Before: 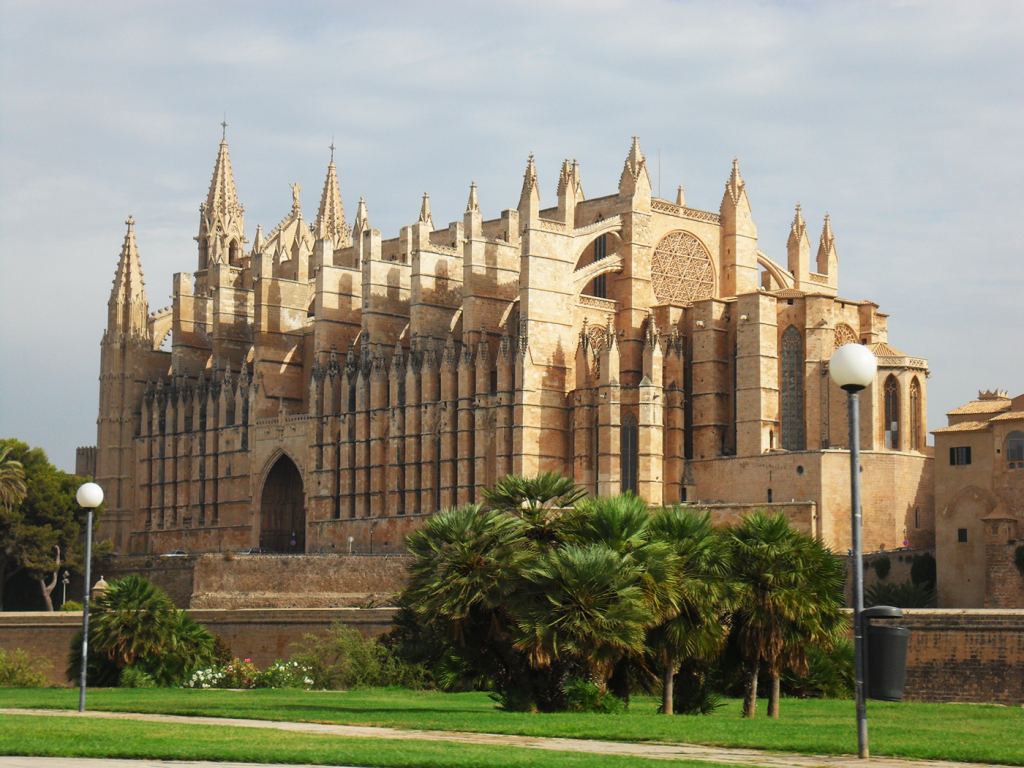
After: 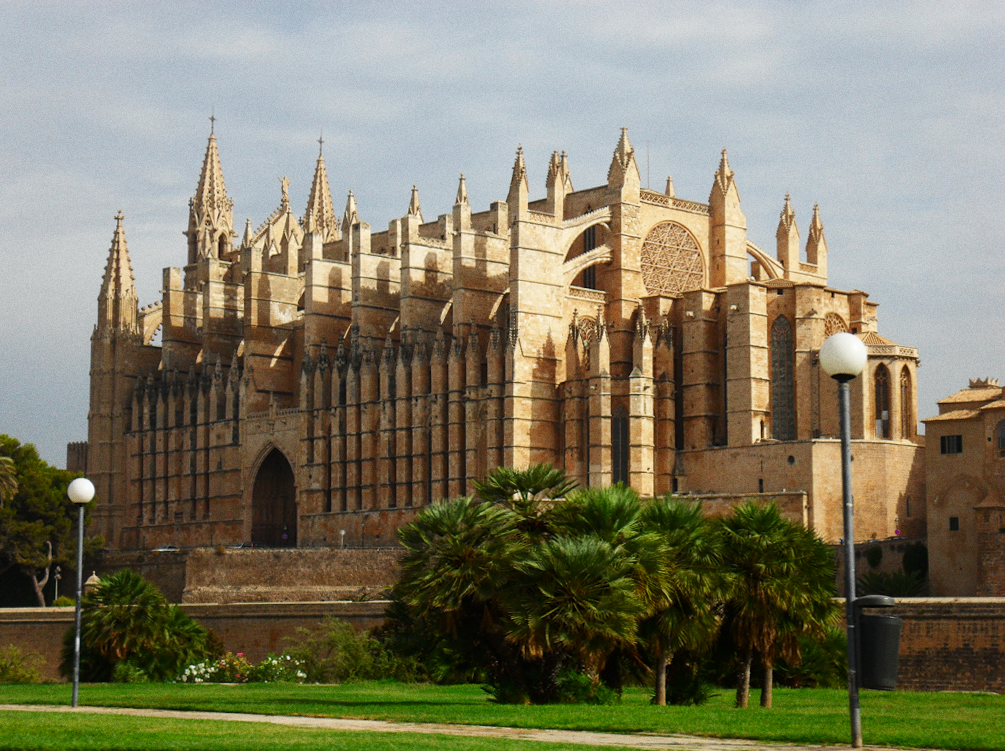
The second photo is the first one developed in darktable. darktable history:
grain: coarseness 7.08 ISO, strength 21.67%, mid-tones bias 59.58%
crop: left 0.434%, top 0.485%, right 0.244%, bottom 0.386%
contrast brightness saturation: contrast 0.07, brightness -0.13, saturation 0.06
rotate and perspective: rotation -0.45°, automatic cropping original format, crop left 0.008, crop right 0.992, crop top 0.012, crop bottom 0.988
